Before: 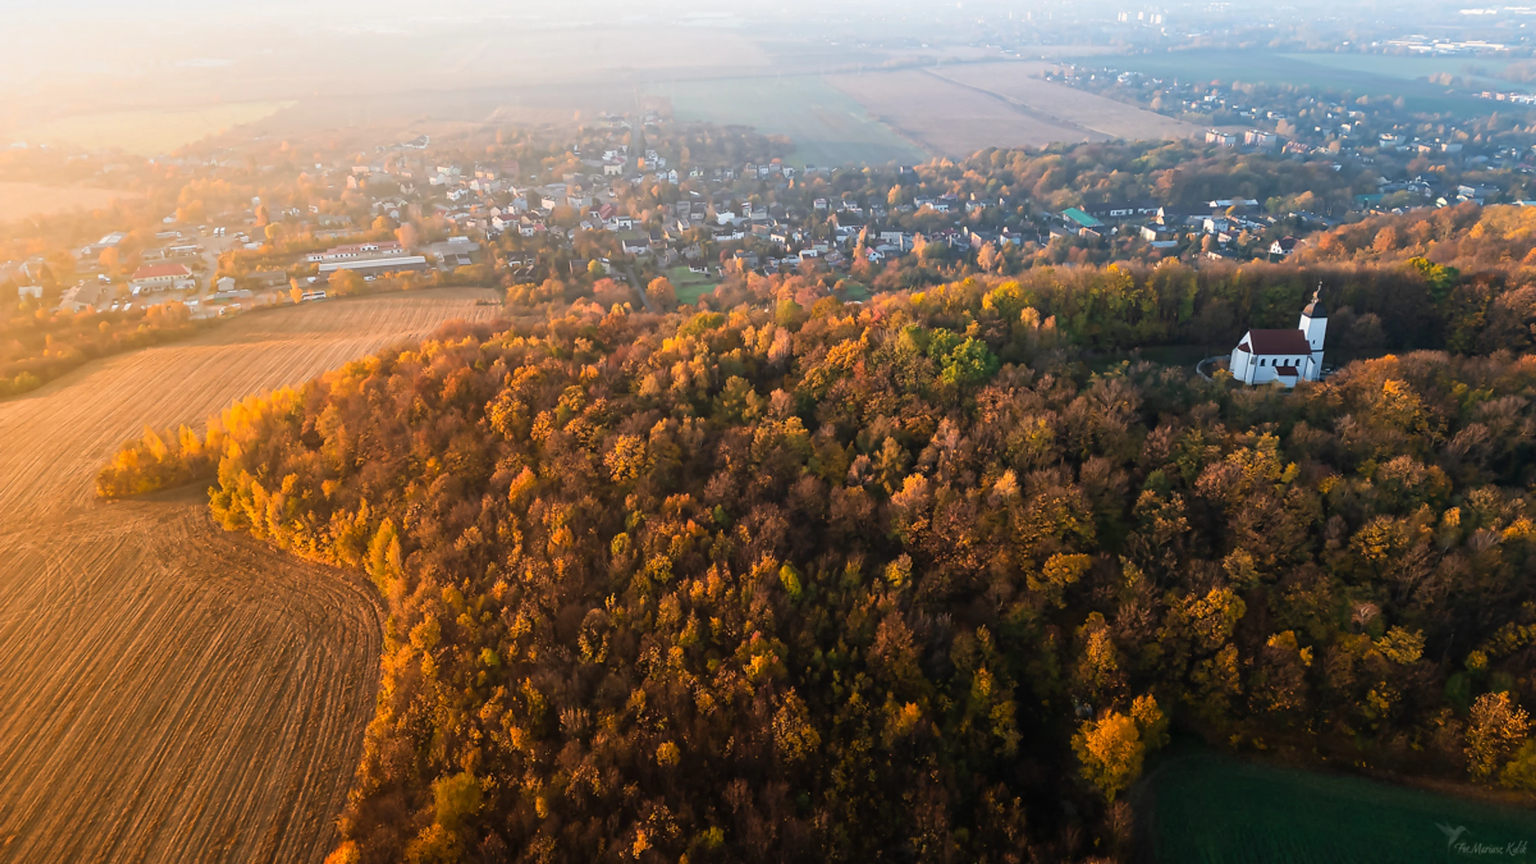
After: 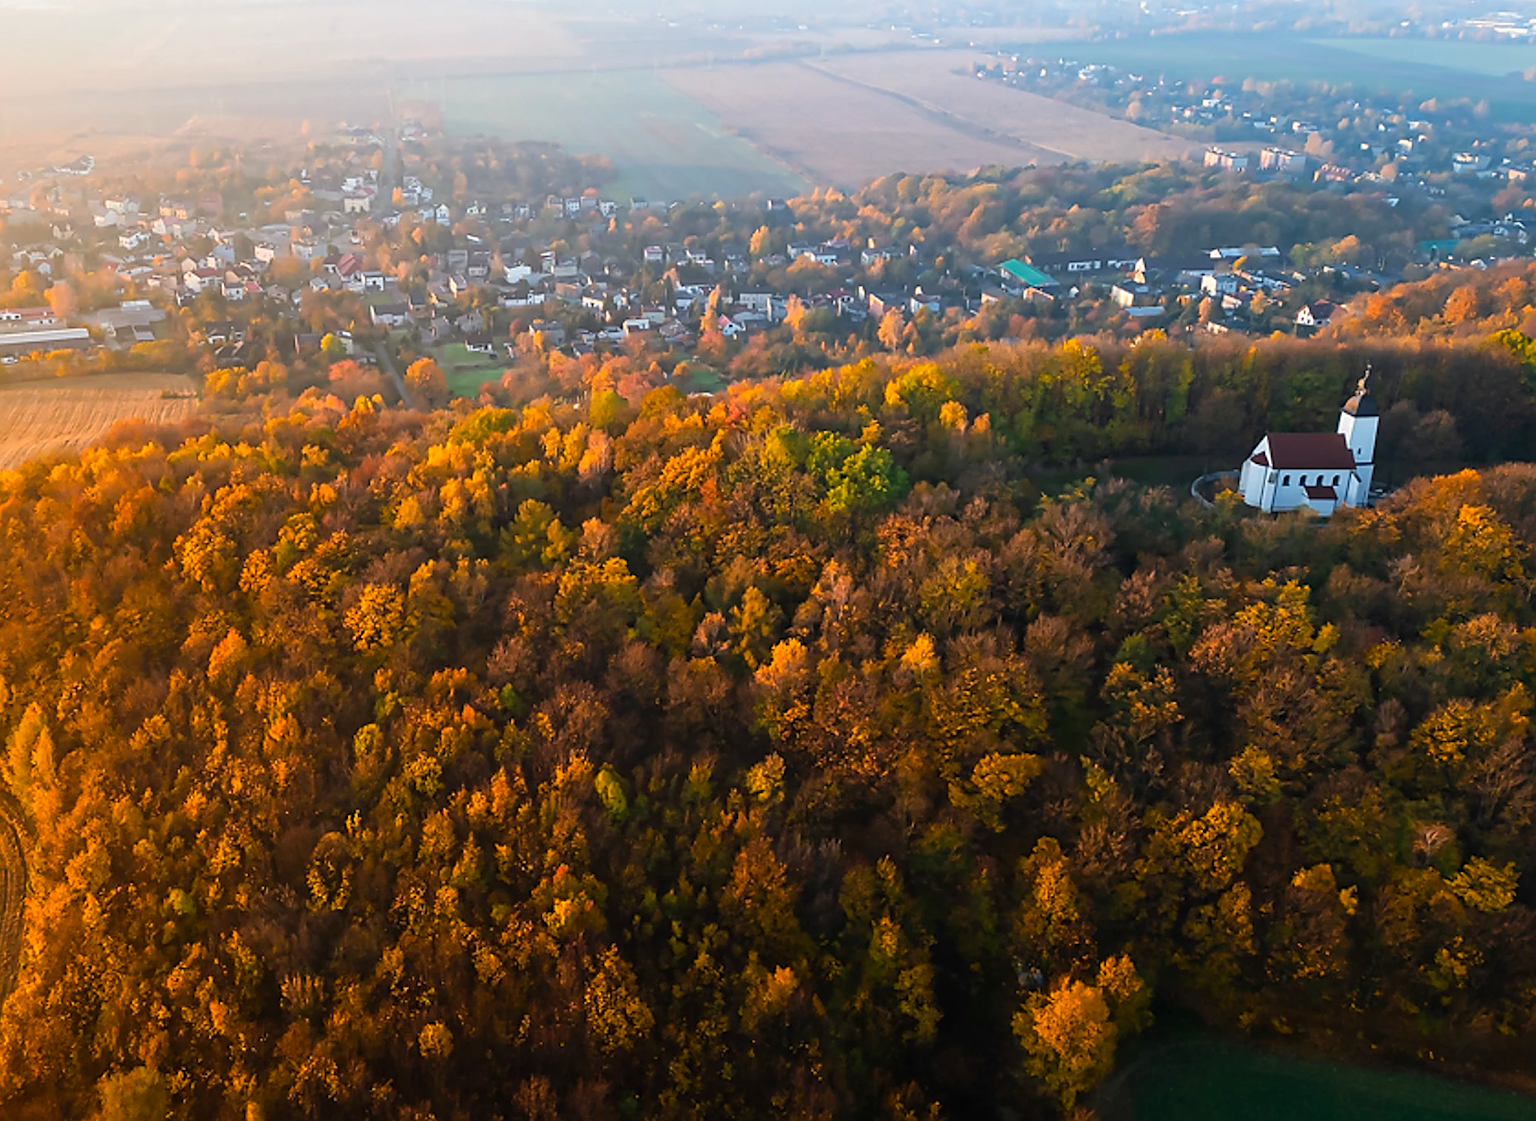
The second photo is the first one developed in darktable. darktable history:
sharpen: on, module defaults
crop and rotate: left 23.717%, top 3.078%, right 6.326%, bottom 6.099%
color balance rgb: perceptual saturation grading › global saturation 29.886%
